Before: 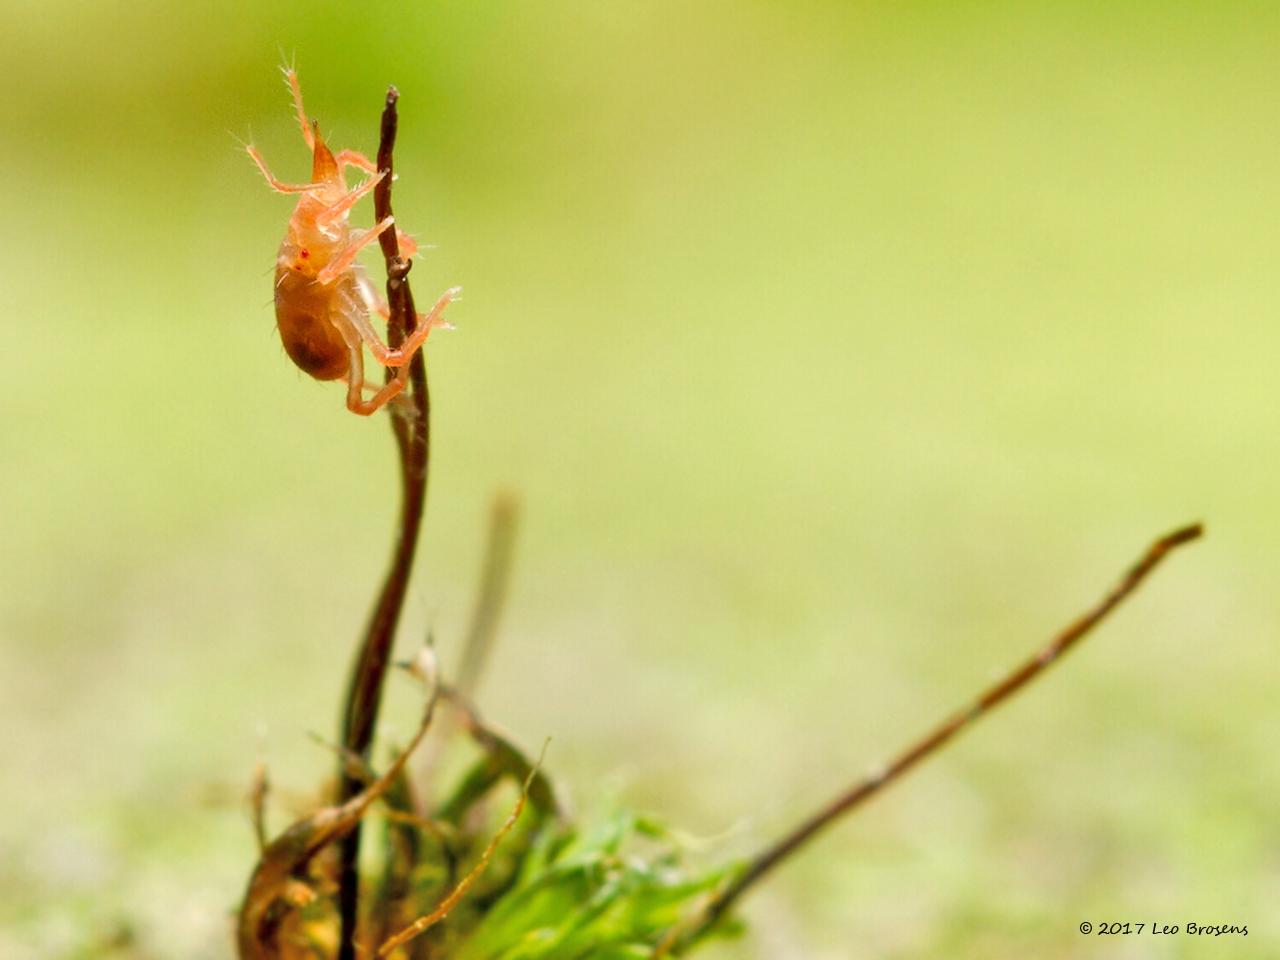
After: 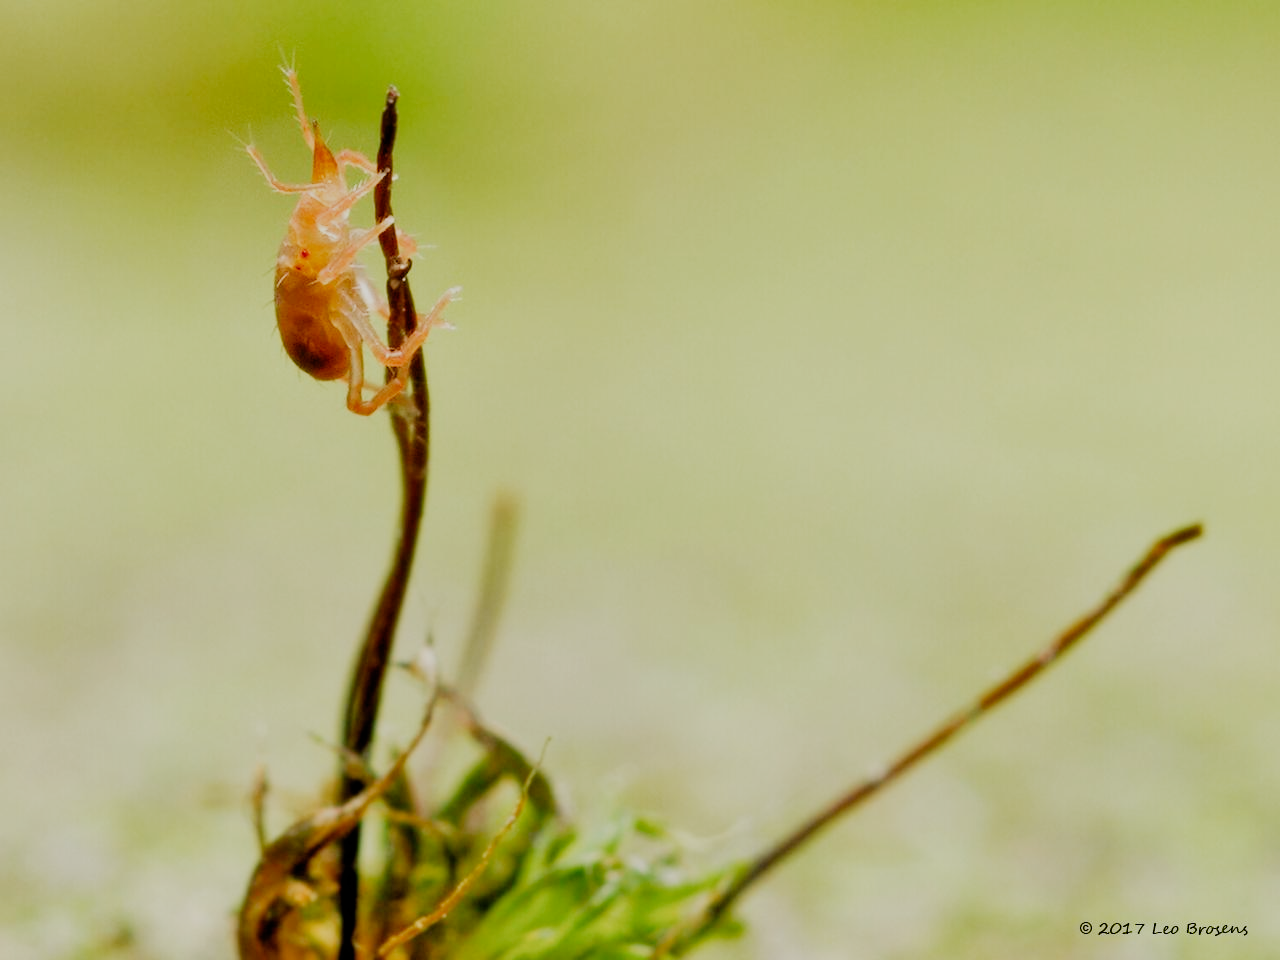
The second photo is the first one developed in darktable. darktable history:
filmic rgb: black relative exposure -7.65 EV, white relative exposure 4.56 EV, hardness 3.61, add noise in highlights 0.001, preserve chrominance no, color science v3 (2019), use custom middle-gray values true, iterations of high-quality reconstruction 0, contrast in highlights soft
